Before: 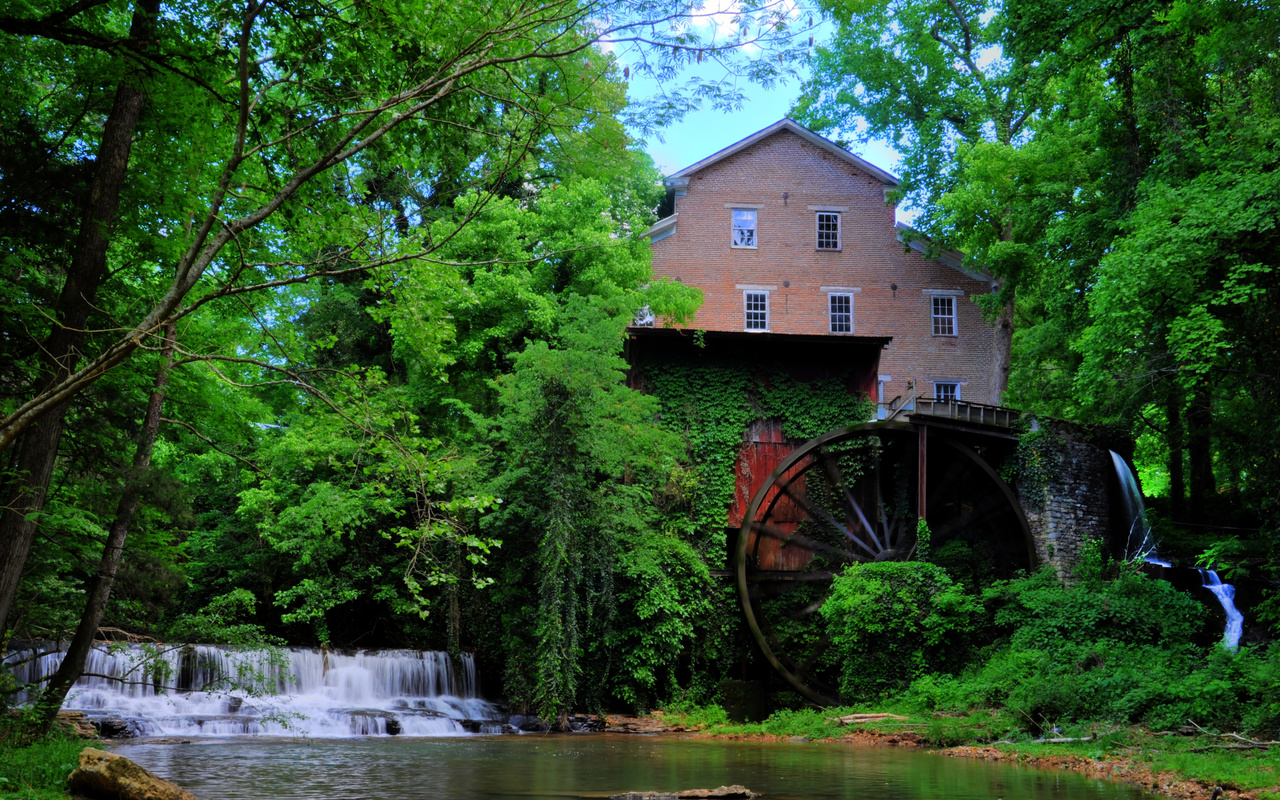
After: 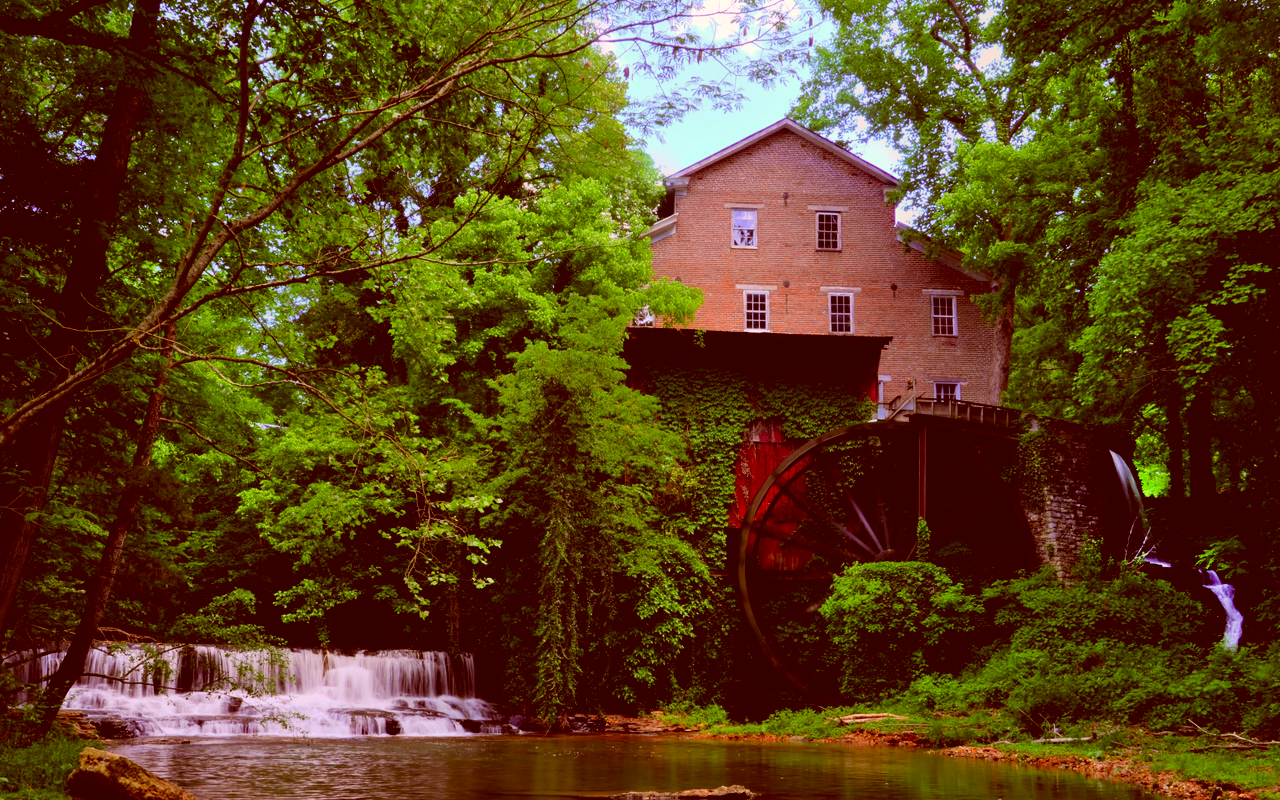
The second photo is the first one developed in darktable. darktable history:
color correction: highlights a* 9.57, highlights b* 8.83, shadows a* 39.8, shadows b* 39.71, saturation 0.807
contrast brightness saturation: contrast 0.174, saturation 0.307
